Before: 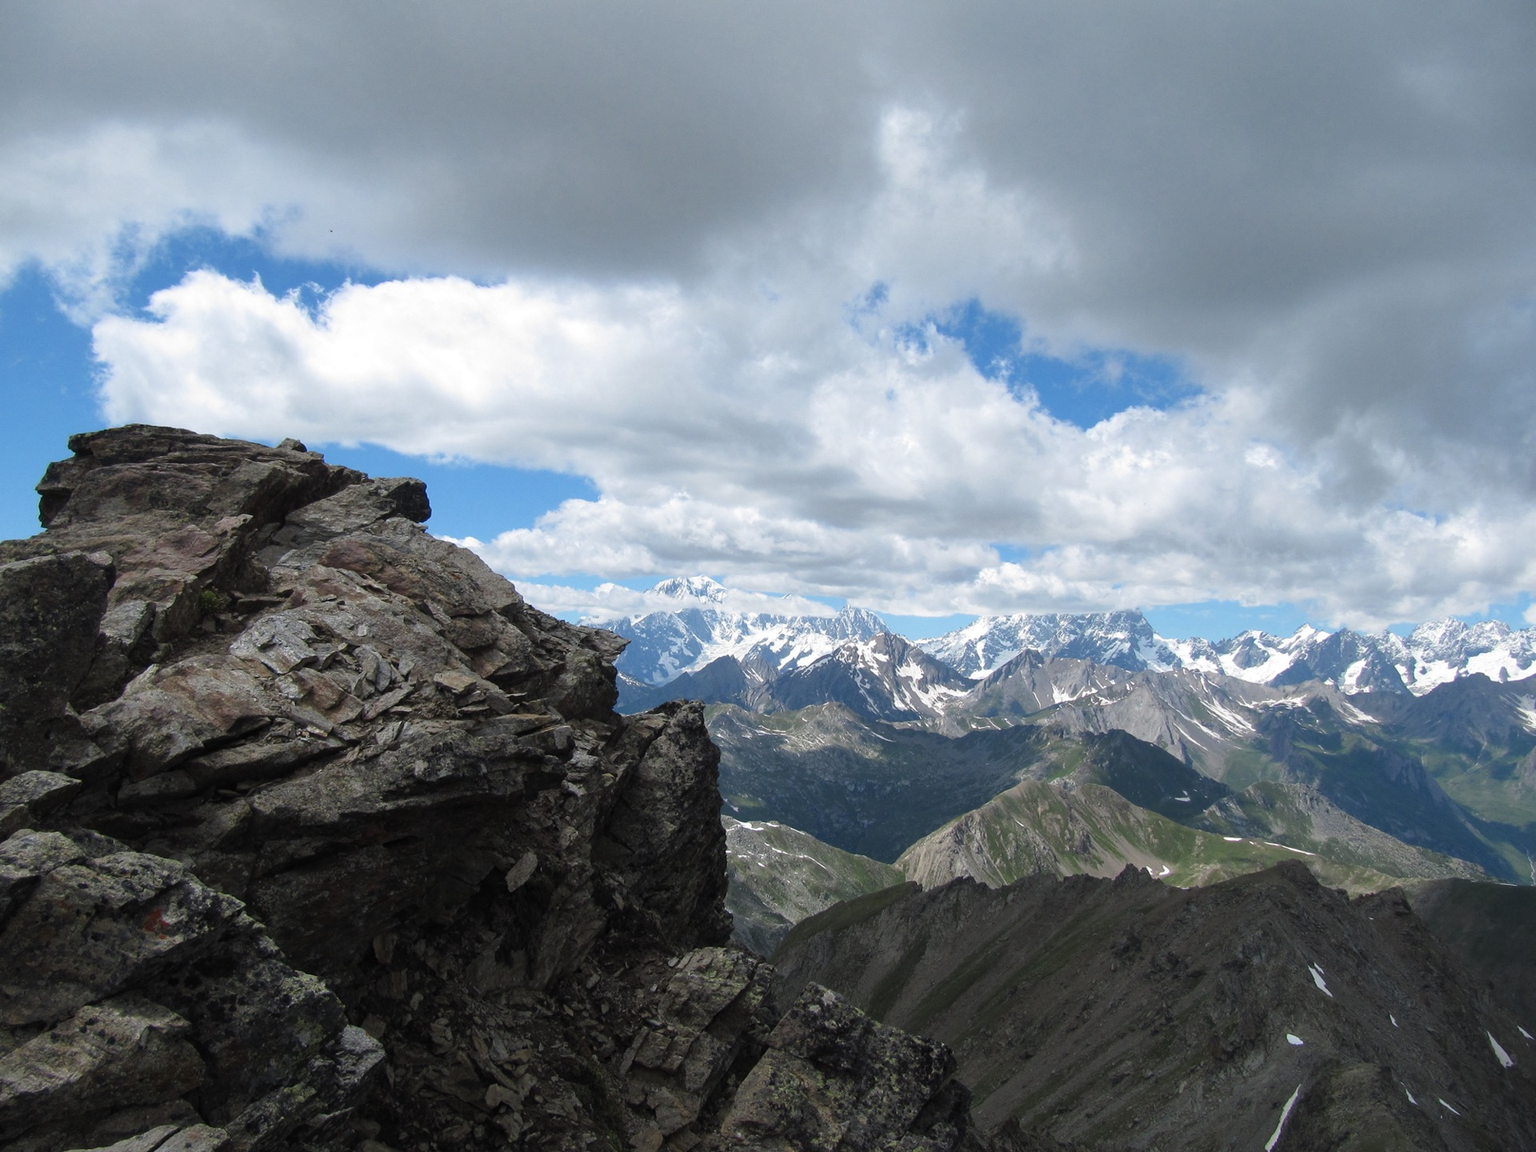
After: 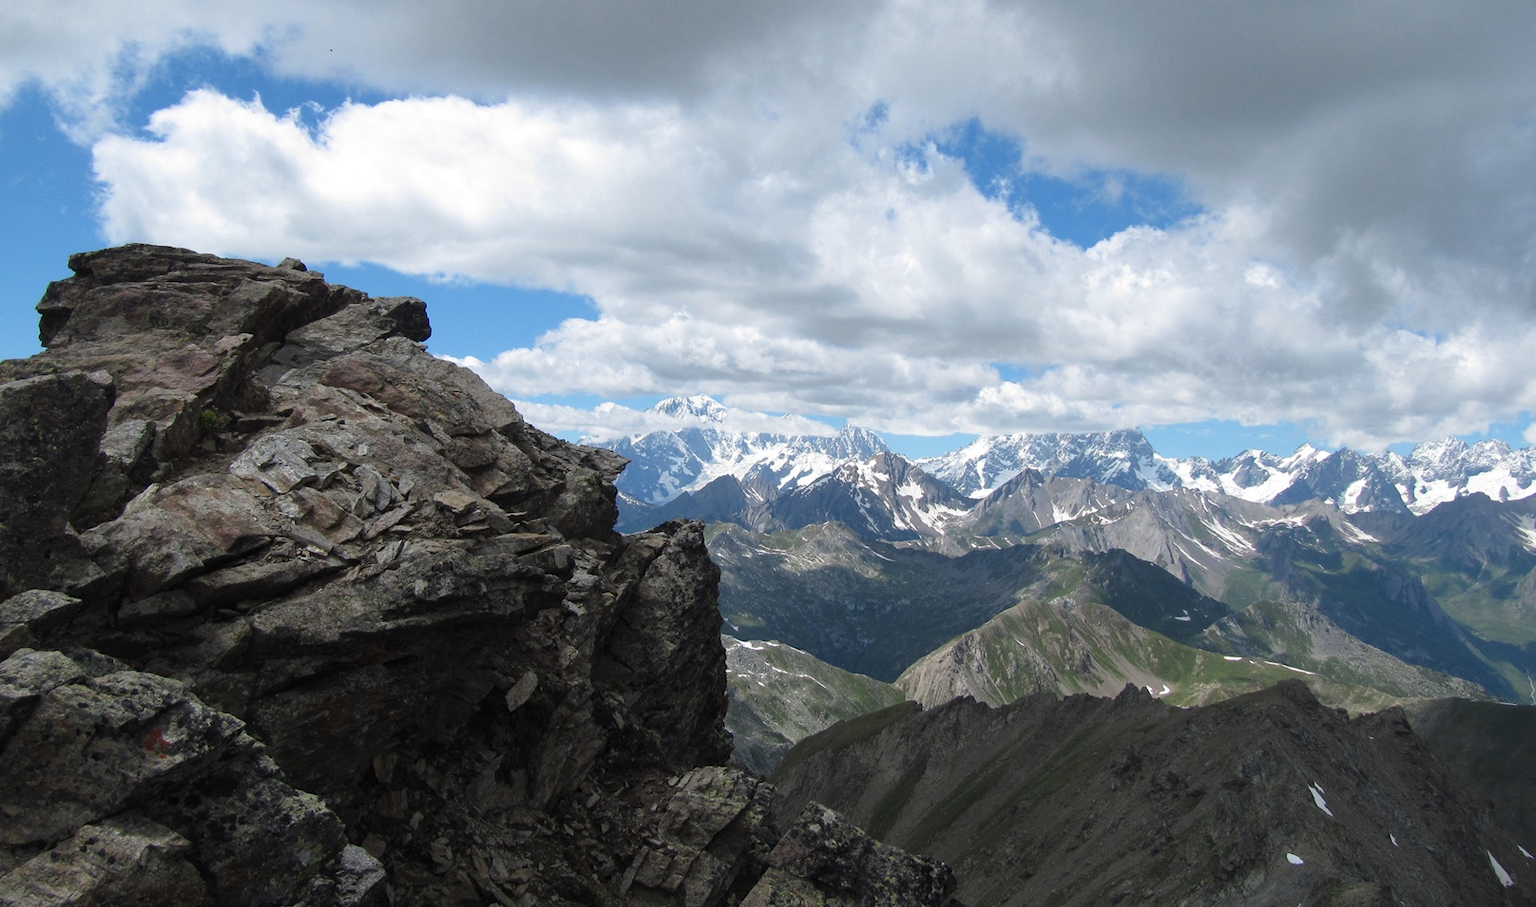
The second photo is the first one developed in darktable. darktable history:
crop and rotate: top 15.737%, bottom 5.511%
